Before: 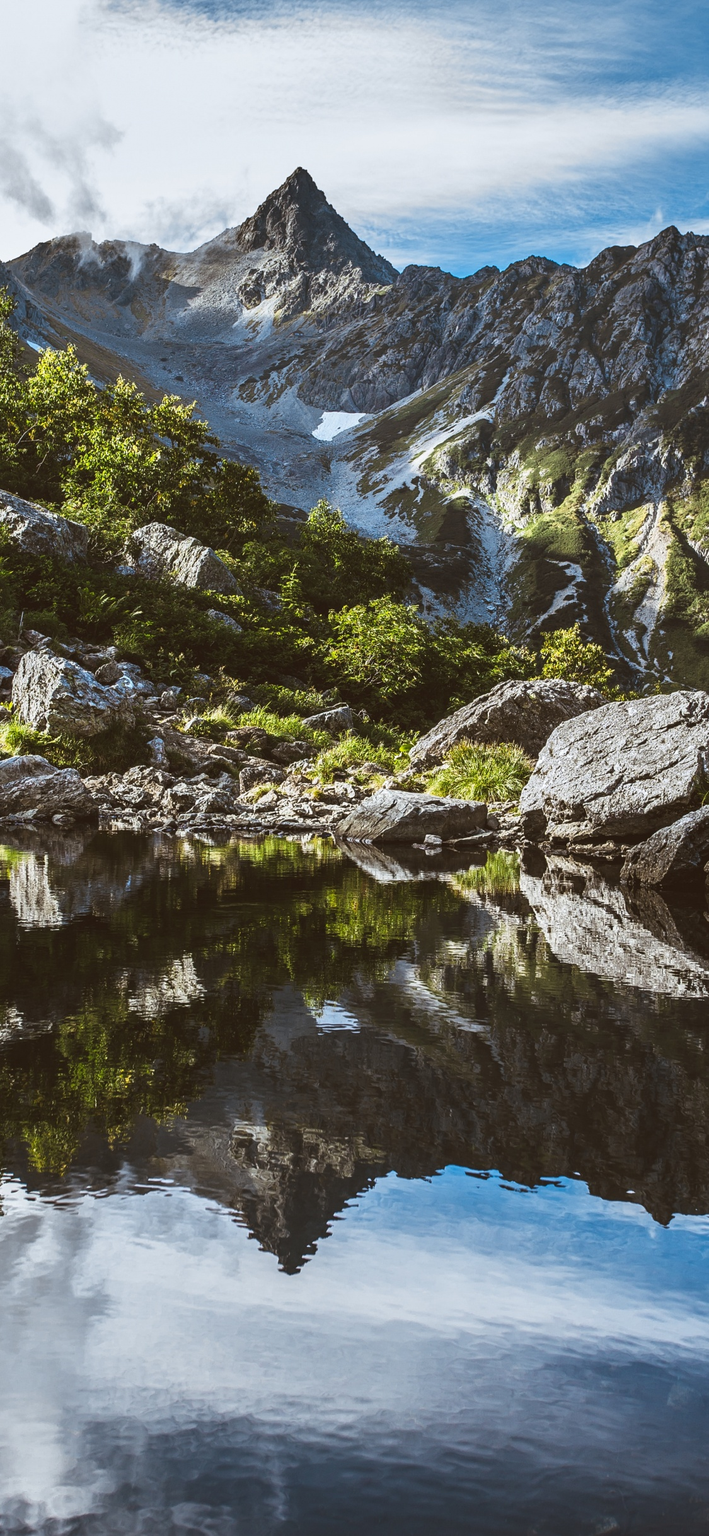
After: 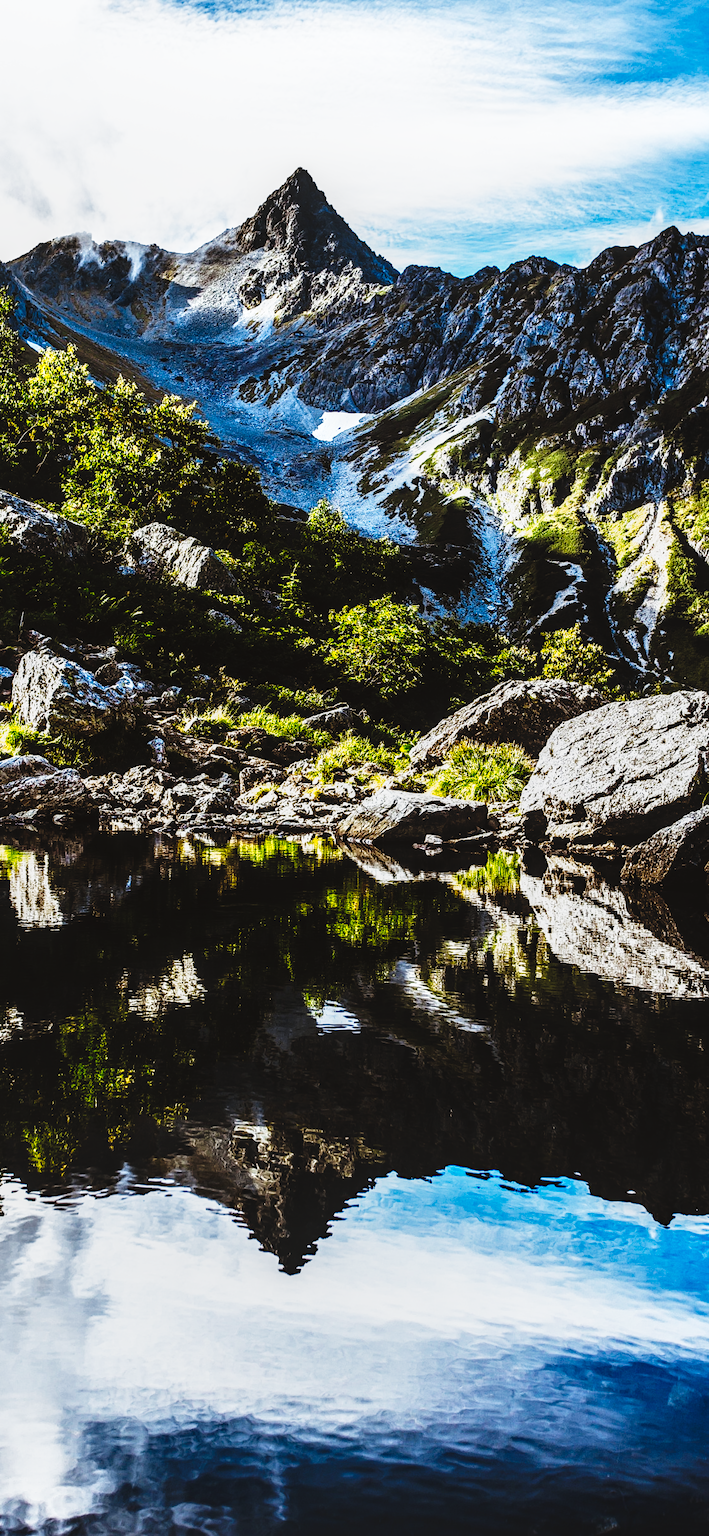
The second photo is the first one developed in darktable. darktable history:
local contrast: on, module defaults
tone curve: curves: ch0 [(0, 0) (0.003, 0.01) (0.011, 0.012) (0.025, 0.012) (0.044, 0.017) (0.069, 0.021) (0.1, 0.025) (0.136, 0.03) (0.177, 0.037) (0.224, 0.052) (0.277, 0.092) (0.335, 0.16) (0.399, 0.3) (0.468, 0.463) (0.543, 0.639) (0.623, 0.796) (0.709, 0.904) (0.801, 0.962) (0.898, 0.988) (1, 1)], preserve colors none
